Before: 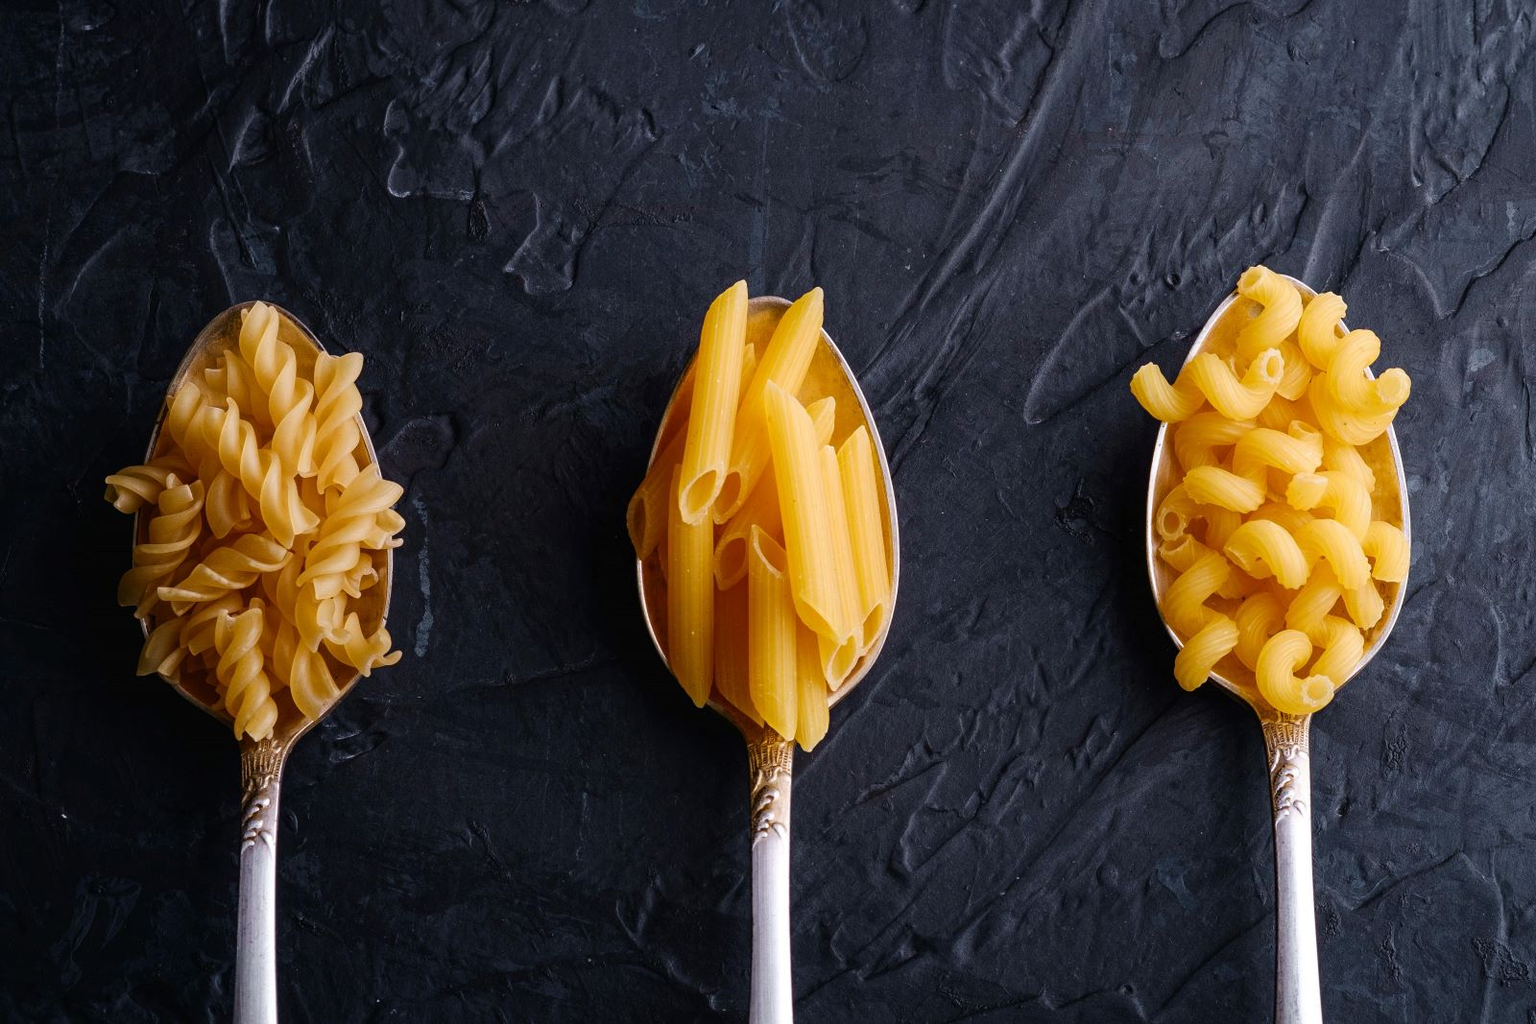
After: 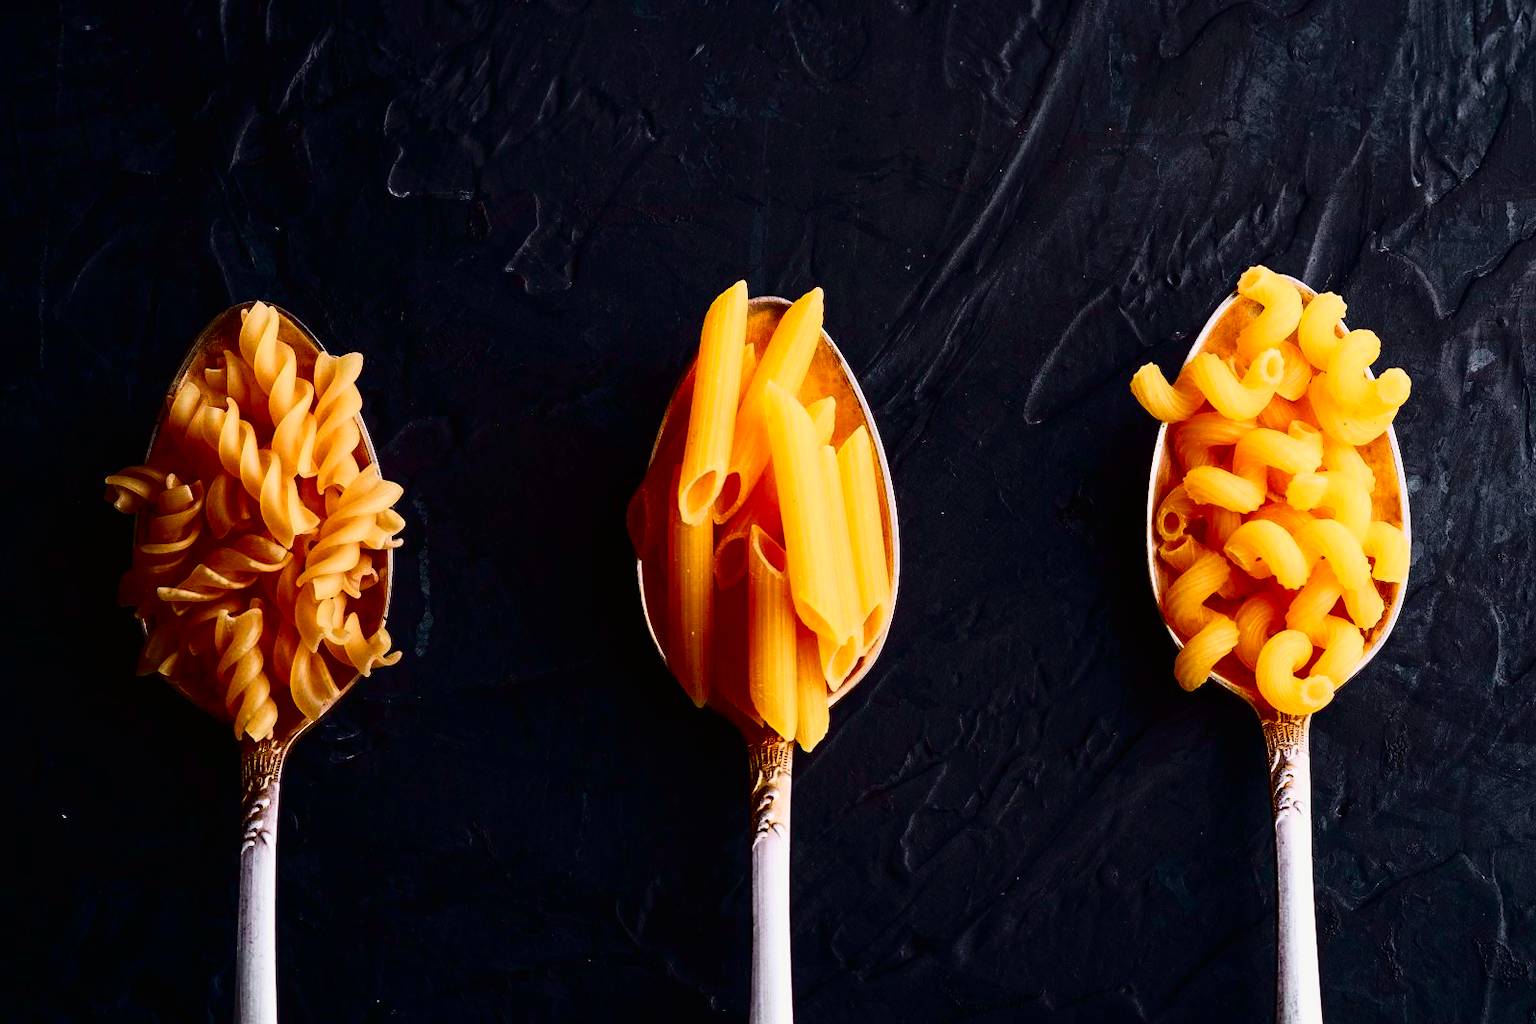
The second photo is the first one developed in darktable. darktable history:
contrast brightness saturation: contrast 0.24, brightness -0.24, saturation 0.14
tone curve: curves: ch0 [(0, 0.005) (0.103, 0.097) (0.18, 0.22) (0.4, 0.485) (0.5, 0.612) (0.668, 0.787) (0.823, 0.894) (1, 0.971)]; ch1 [(0, 0) (0.172, 0.123) (0.324, 0.253) (0.396, 0.388) (0.478, 0.461) (0.499, 0.498) (0.522, 0.528) (0.609, 0.686) (0.704, 0.818) (1, 1)]; ch2 [(0, 0) (0.411, 0.424) (0.496, 0.501) (0.515, 0.514) (0.555, 0.585) (0.641, 0.69) (1, 1)], color space Lab, independent channels, preserve colors none
